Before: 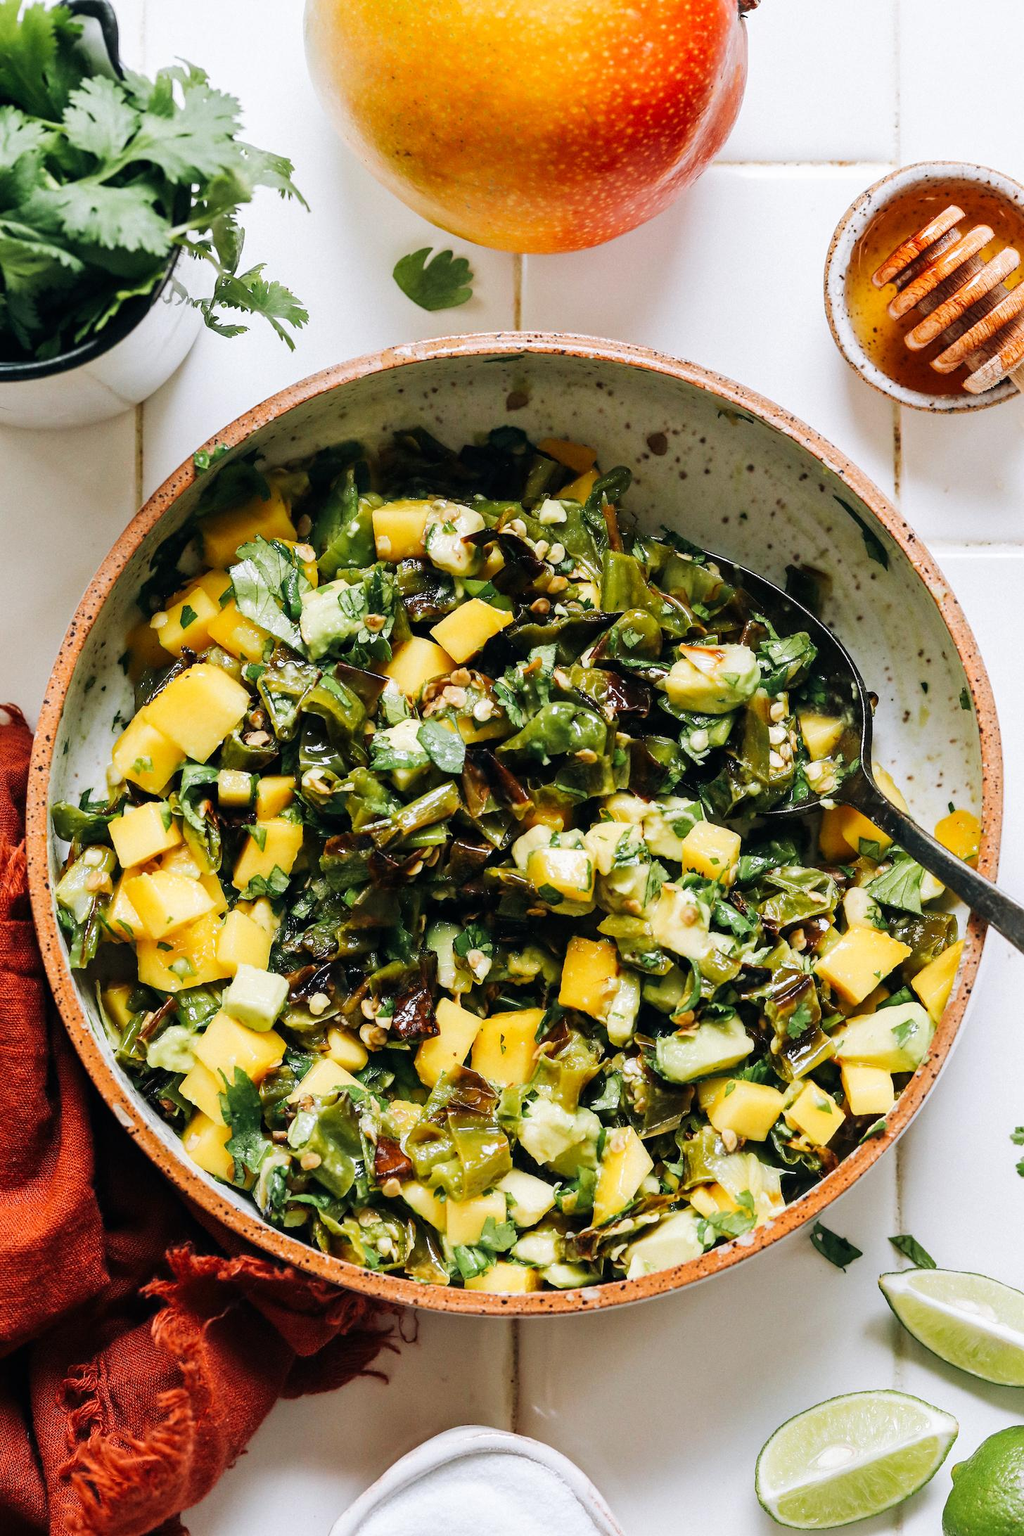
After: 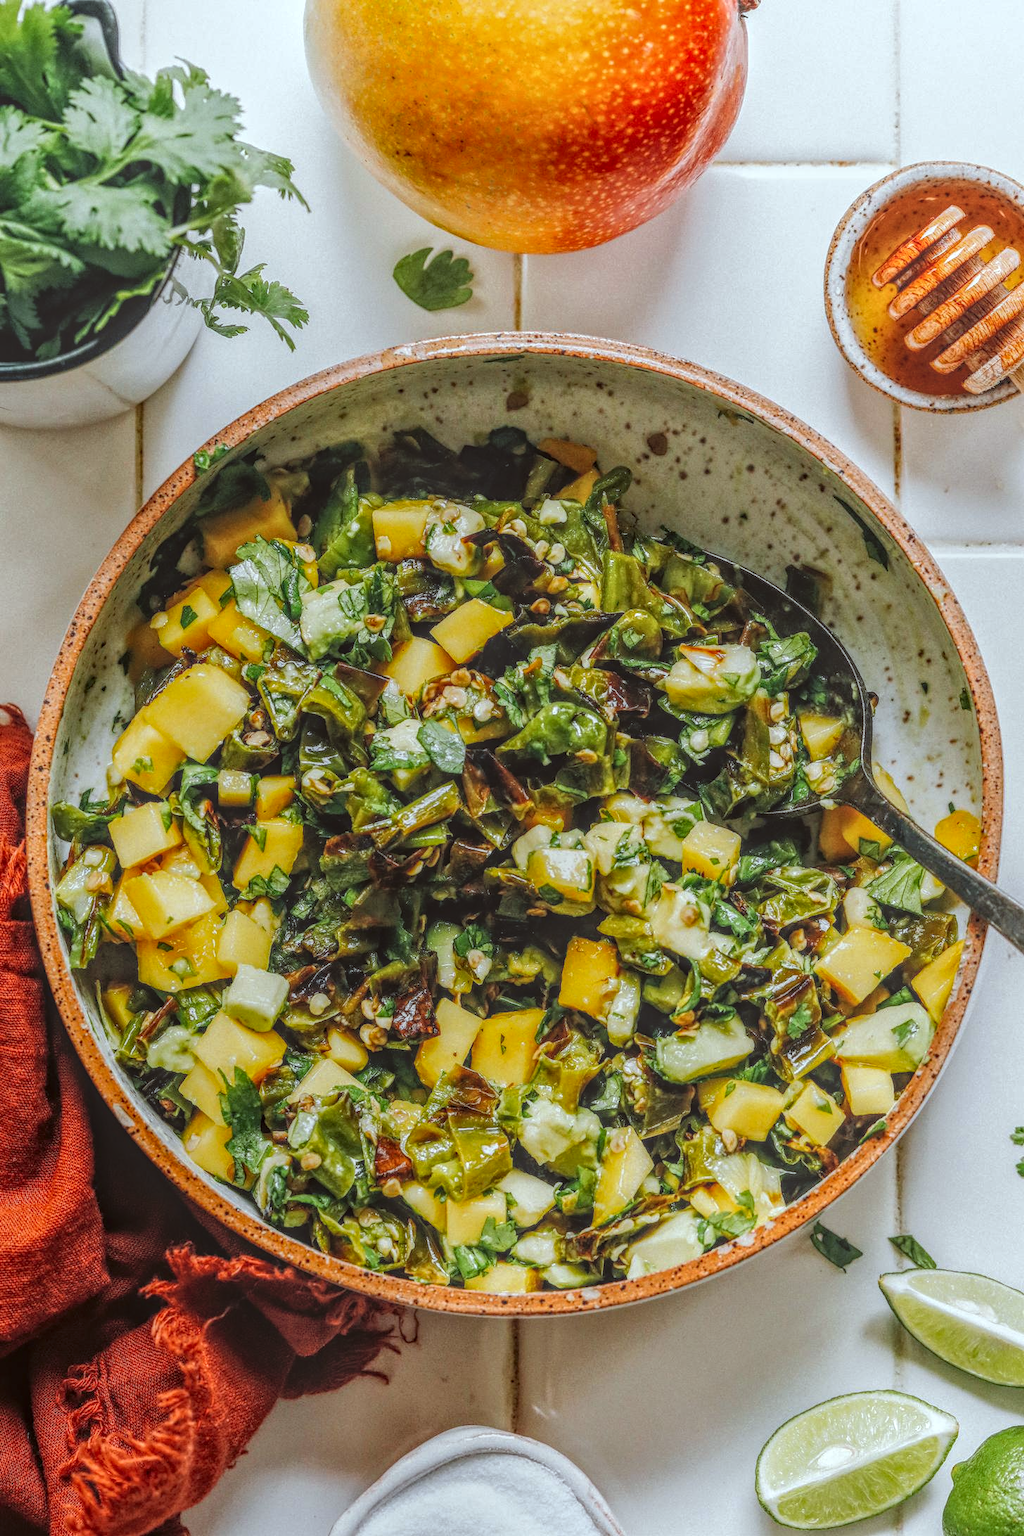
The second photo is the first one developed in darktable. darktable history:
color correction: highlights a* -4.98, highlights b* -3.76, shadows a* 3.83, shadows b* 4.08
local contrast: highlights 20%, shadows 30%, detail 200%, midtone range 0.2
